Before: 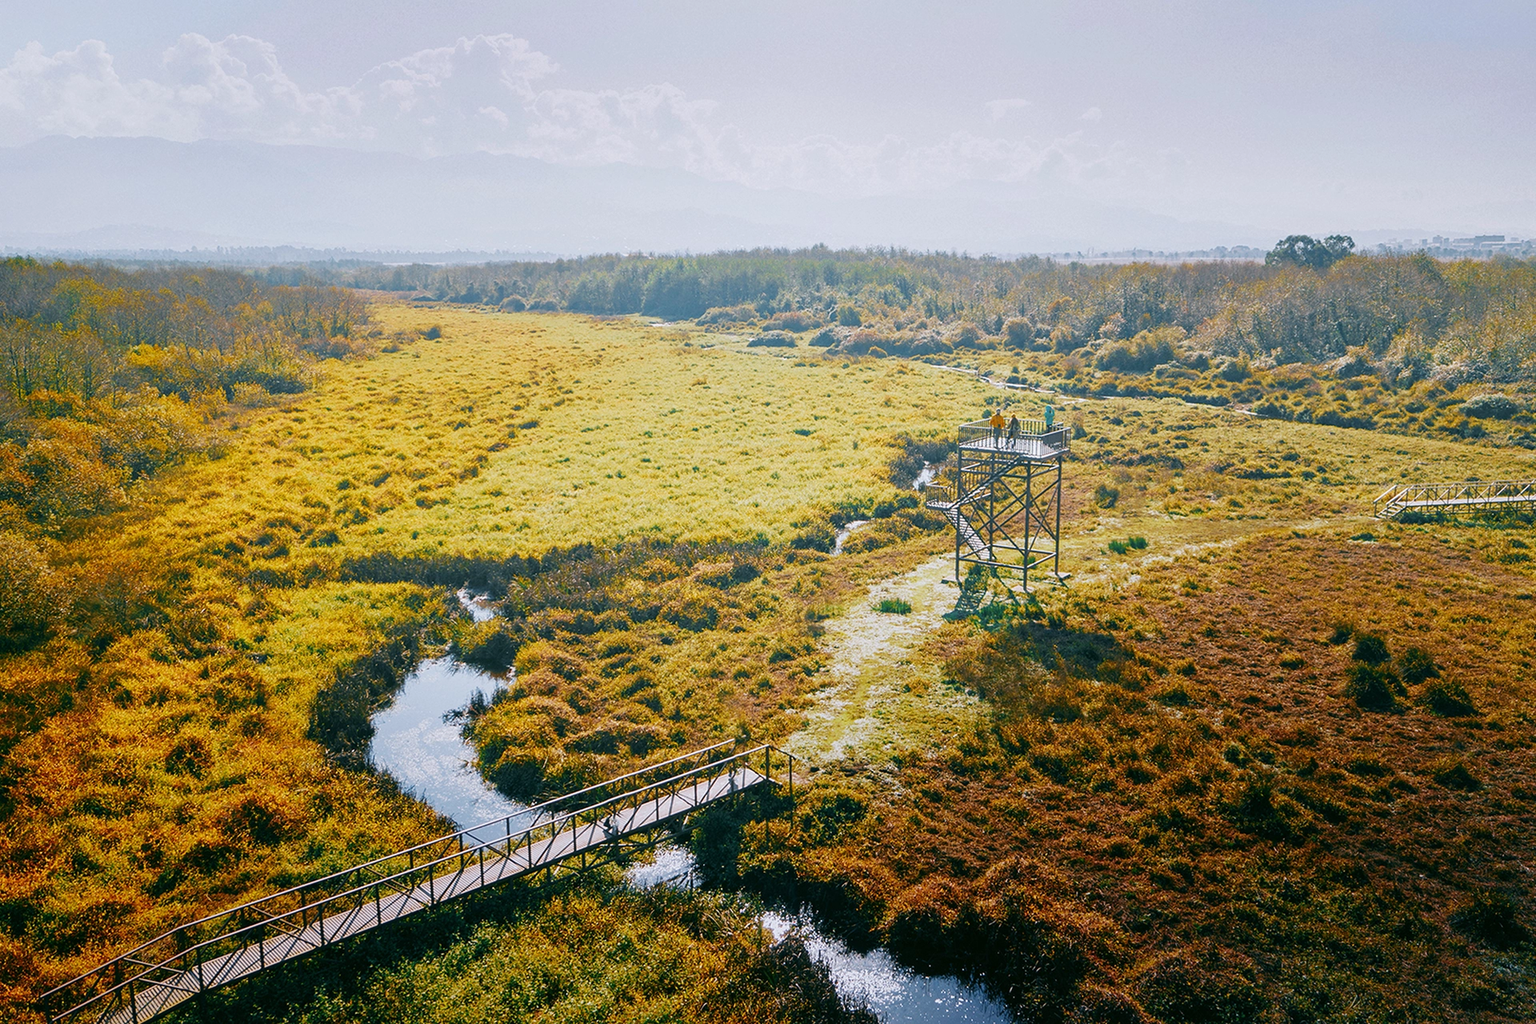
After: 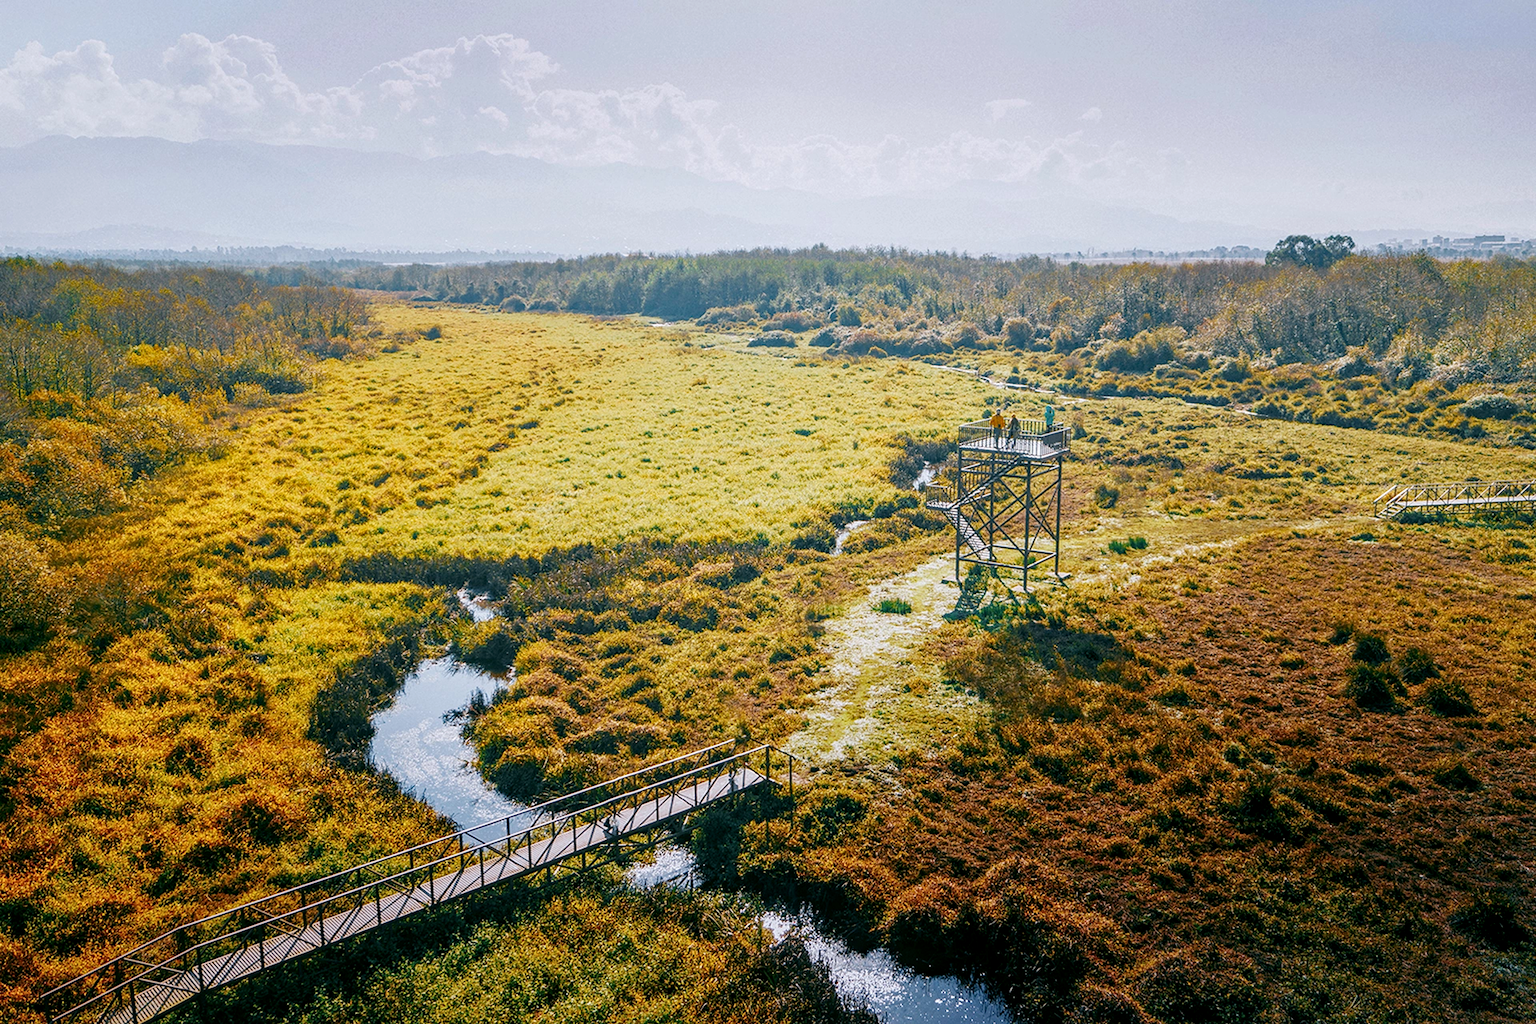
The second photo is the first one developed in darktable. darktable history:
haze removal: adaptive false
local contrast: detail 130%
